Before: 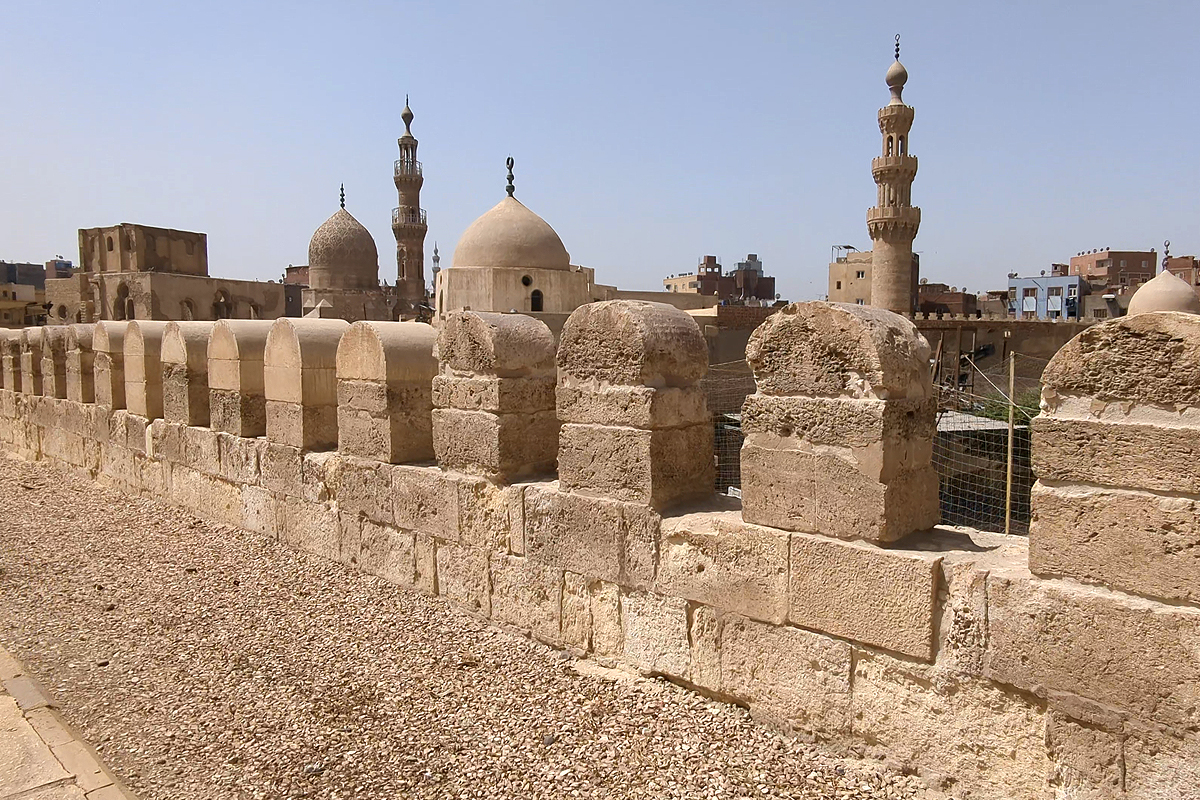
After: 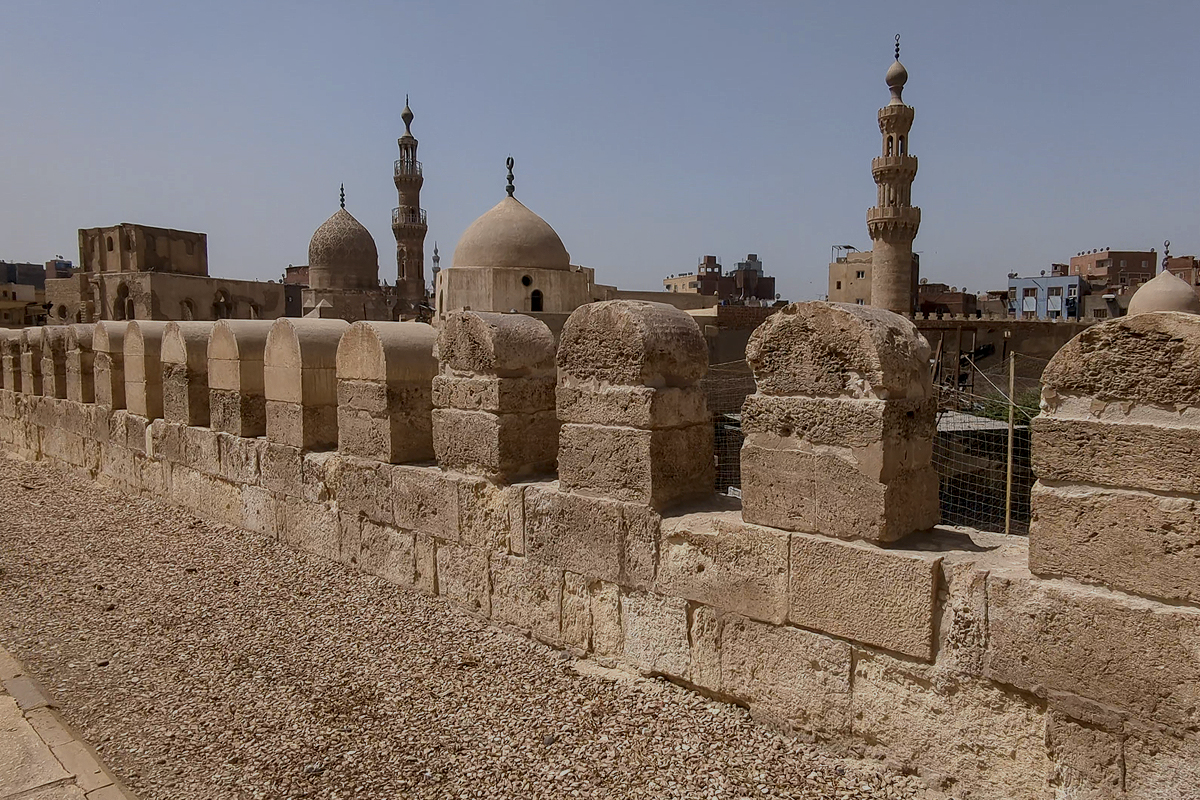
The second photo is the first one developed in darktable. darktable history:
local contrast: on, module defaults
exposure: exposure -0.904 EV, compensate highlight preservation false
